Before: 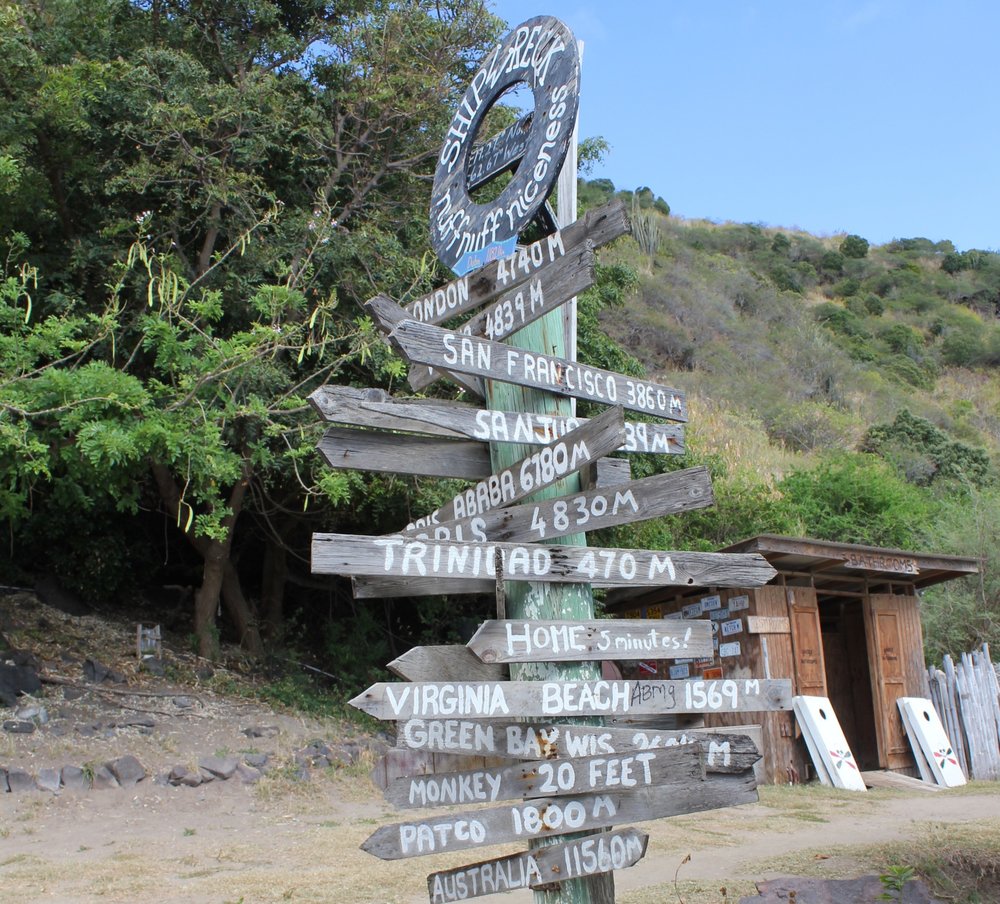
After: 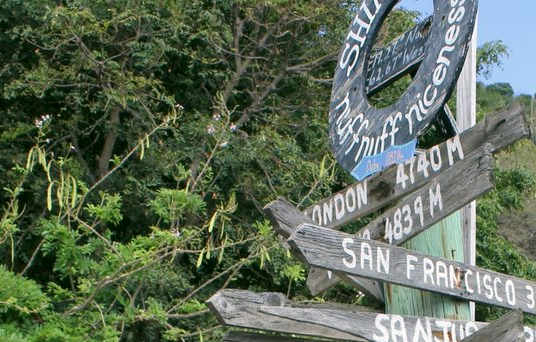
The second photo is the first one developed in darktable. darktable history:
local contrast: highlights 100%, shadows 100%, detail 120%, midtone range 0.2
color correction: highlights a* 4.02, highlights b* 4.98, shadows a* -7.55, shadows b* 4.98
crop: left 10.121%, top 10.631%, right 36.218%, bottom 51.526%
